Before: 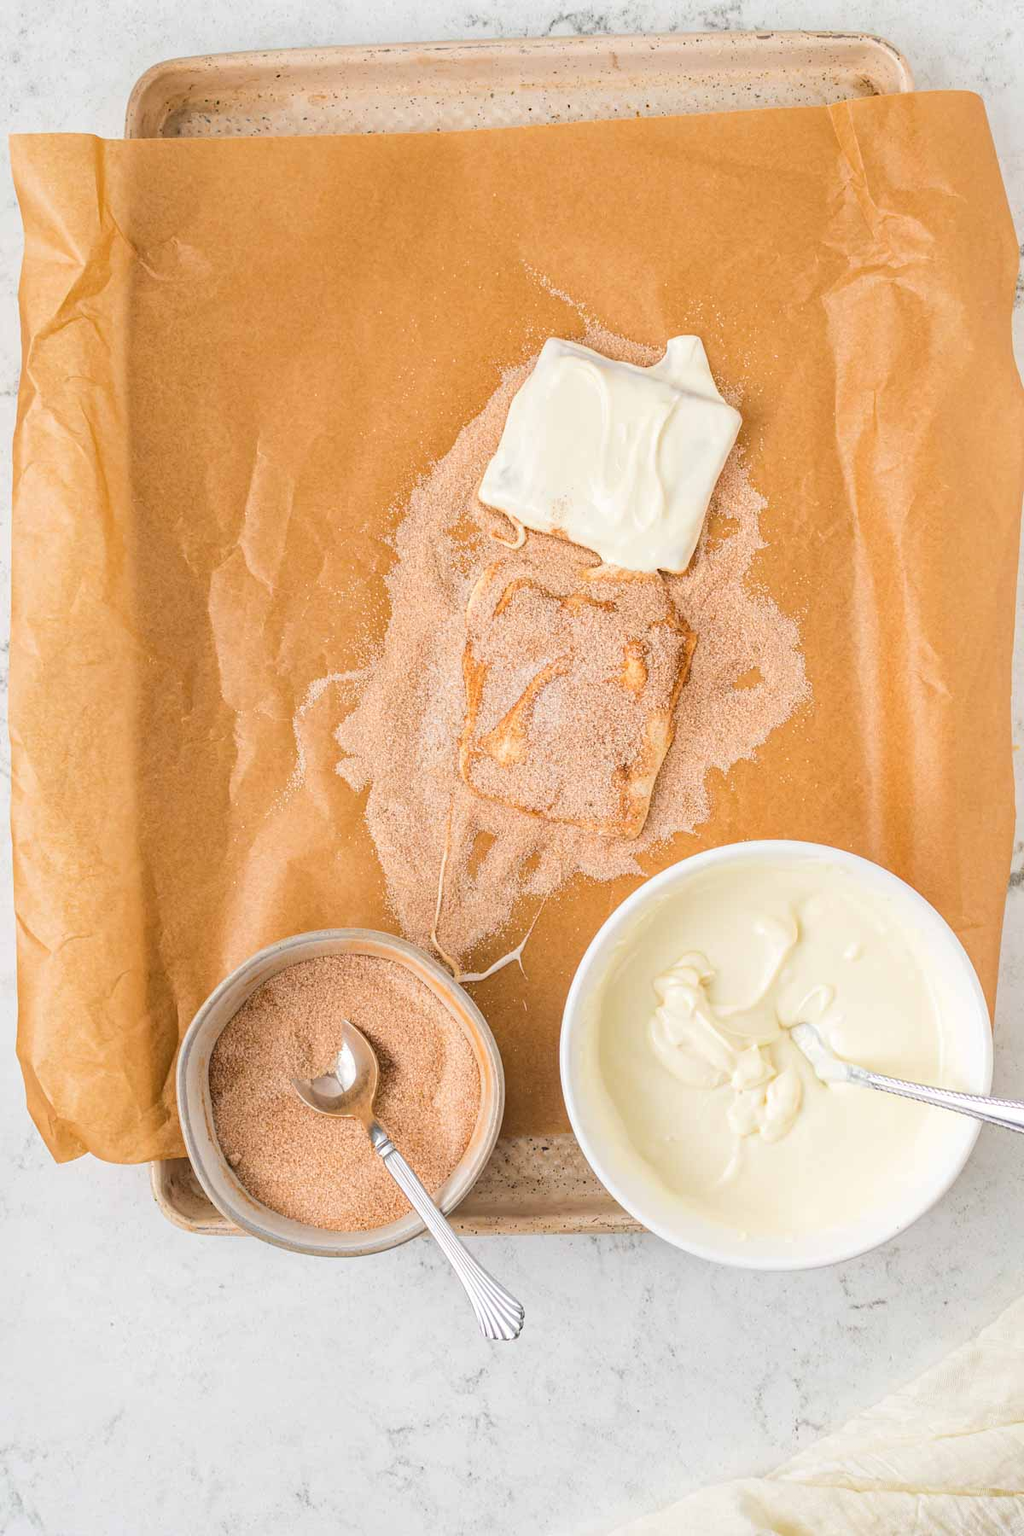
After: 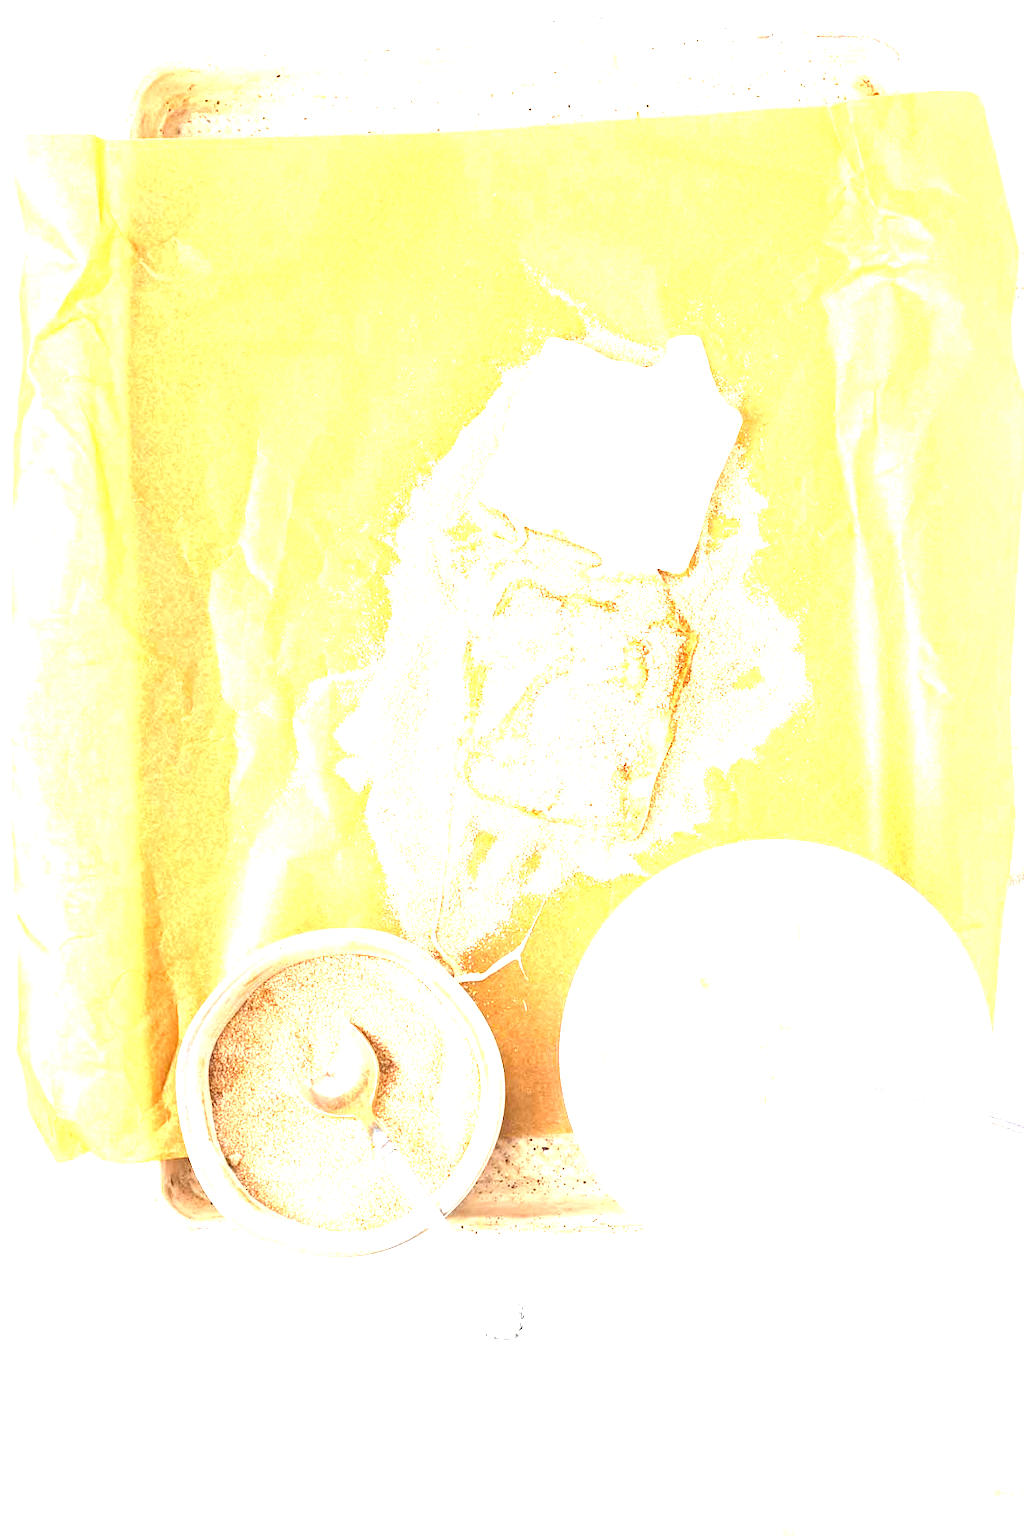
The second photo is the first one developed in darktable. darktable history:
exposure: exposure 1 EV, compensate highlight preservation false
tone equalizer: -8 EV -1.09 EV, -7 EV -1.03 EV, -6 EV -0.84 EV, -5 EV -0.542 EV, -3 EV 0.546 EV, -2 EV 0.881 EV, -1 EV 0.985 EV, +0 EV 1.08 EV
